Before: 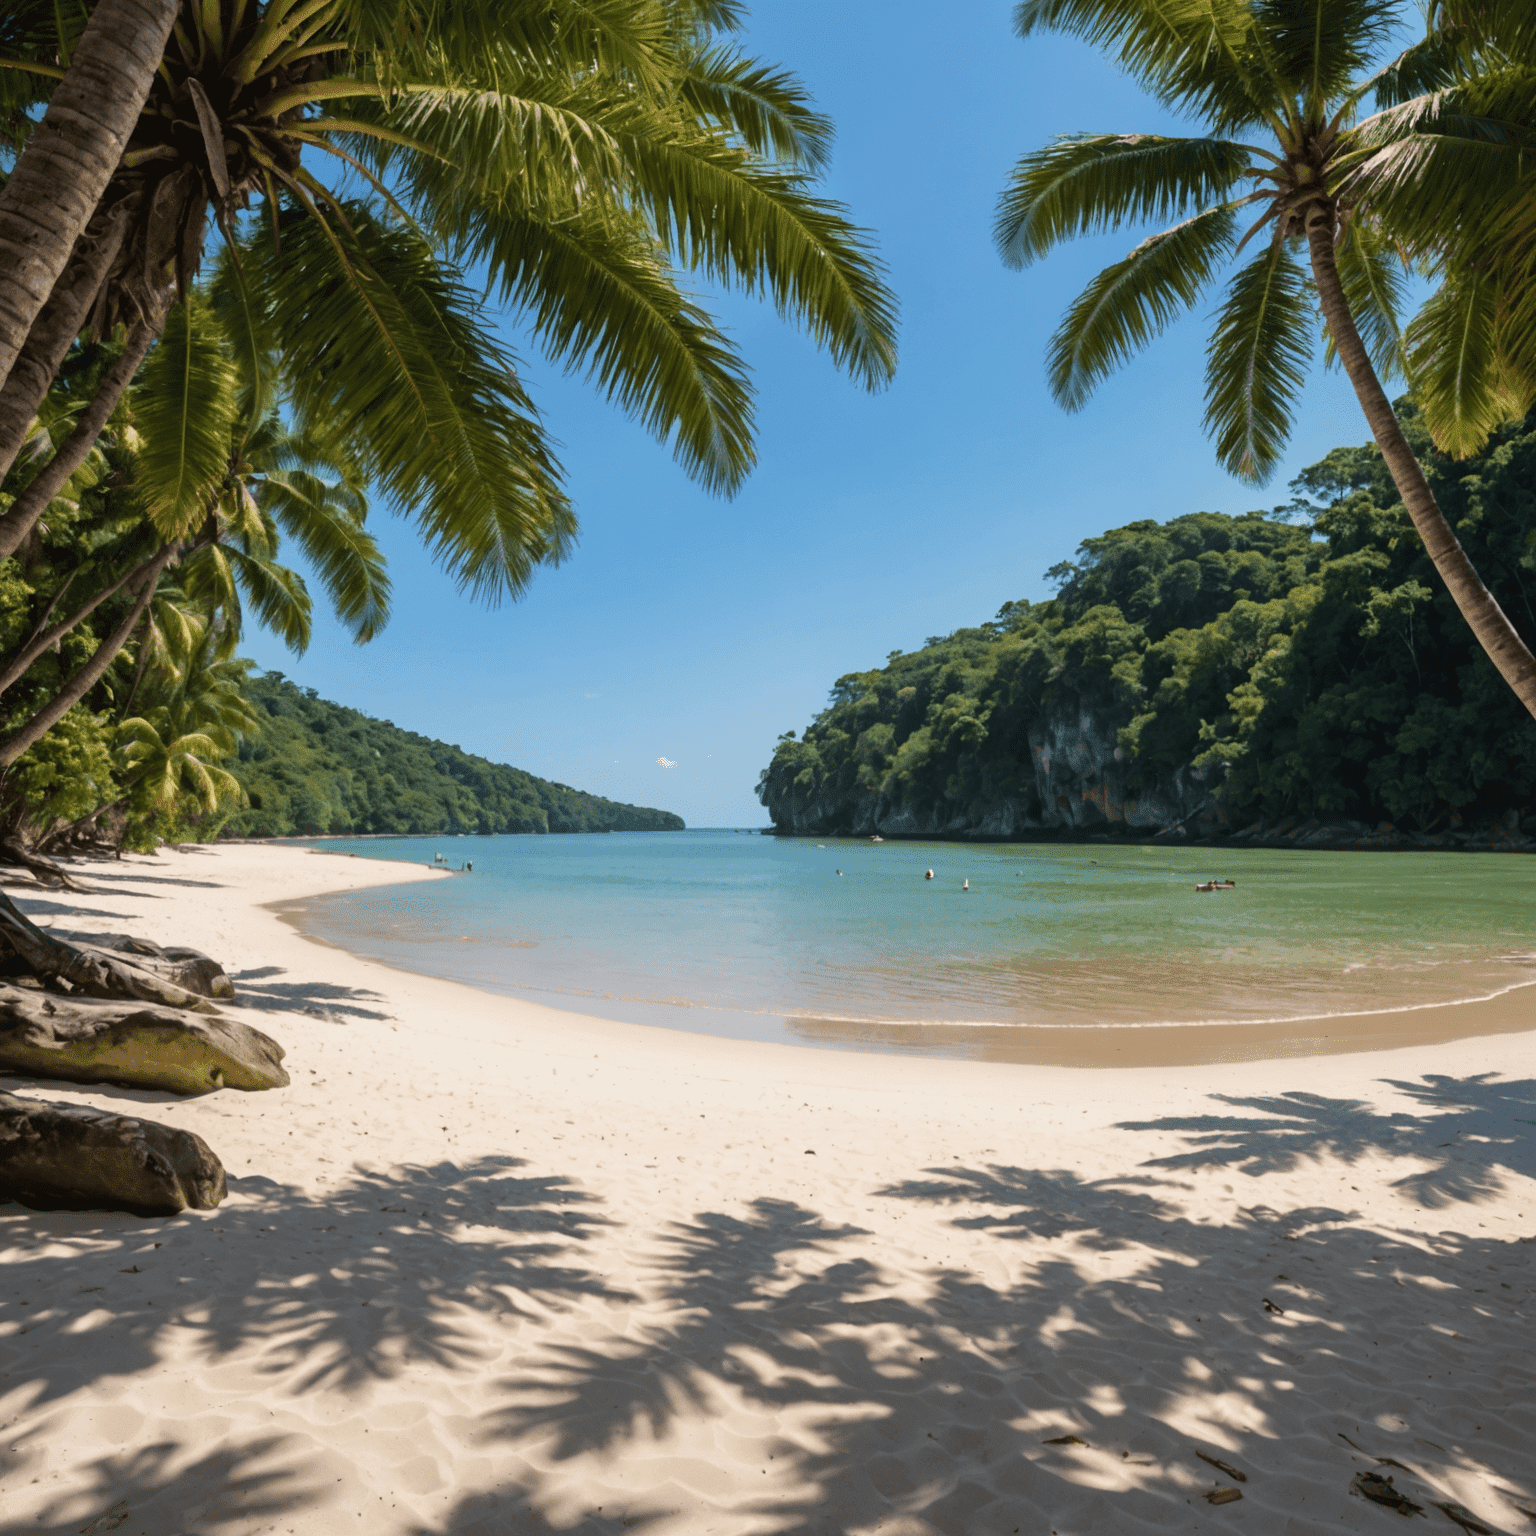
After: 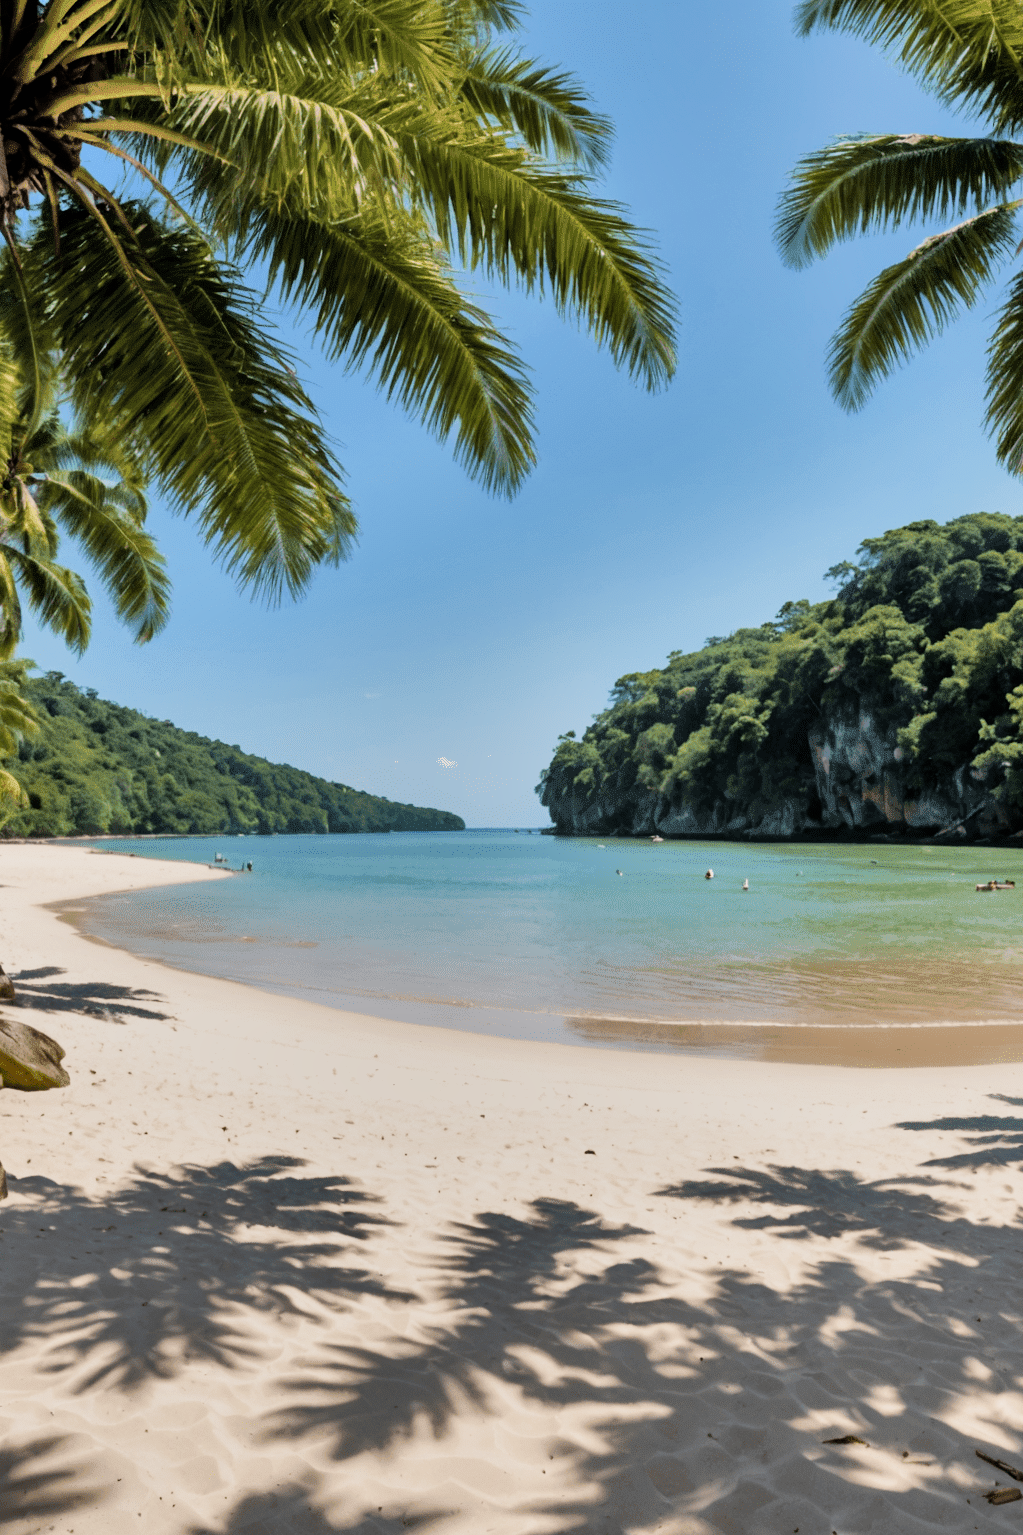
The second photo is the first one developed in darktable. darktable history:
shadows and highlights: radius 108.52, shadows 44.07, highlights -67.8, low approximation 0.01, soften with gaussian
exposure: exposure 0.657 EV, compensate highlight preservation false
crop and rotate: left 14.385%, right 18.948%
filmic rgb: black relative exposure -5 EV, hardness 2.88, contrast 1.1
